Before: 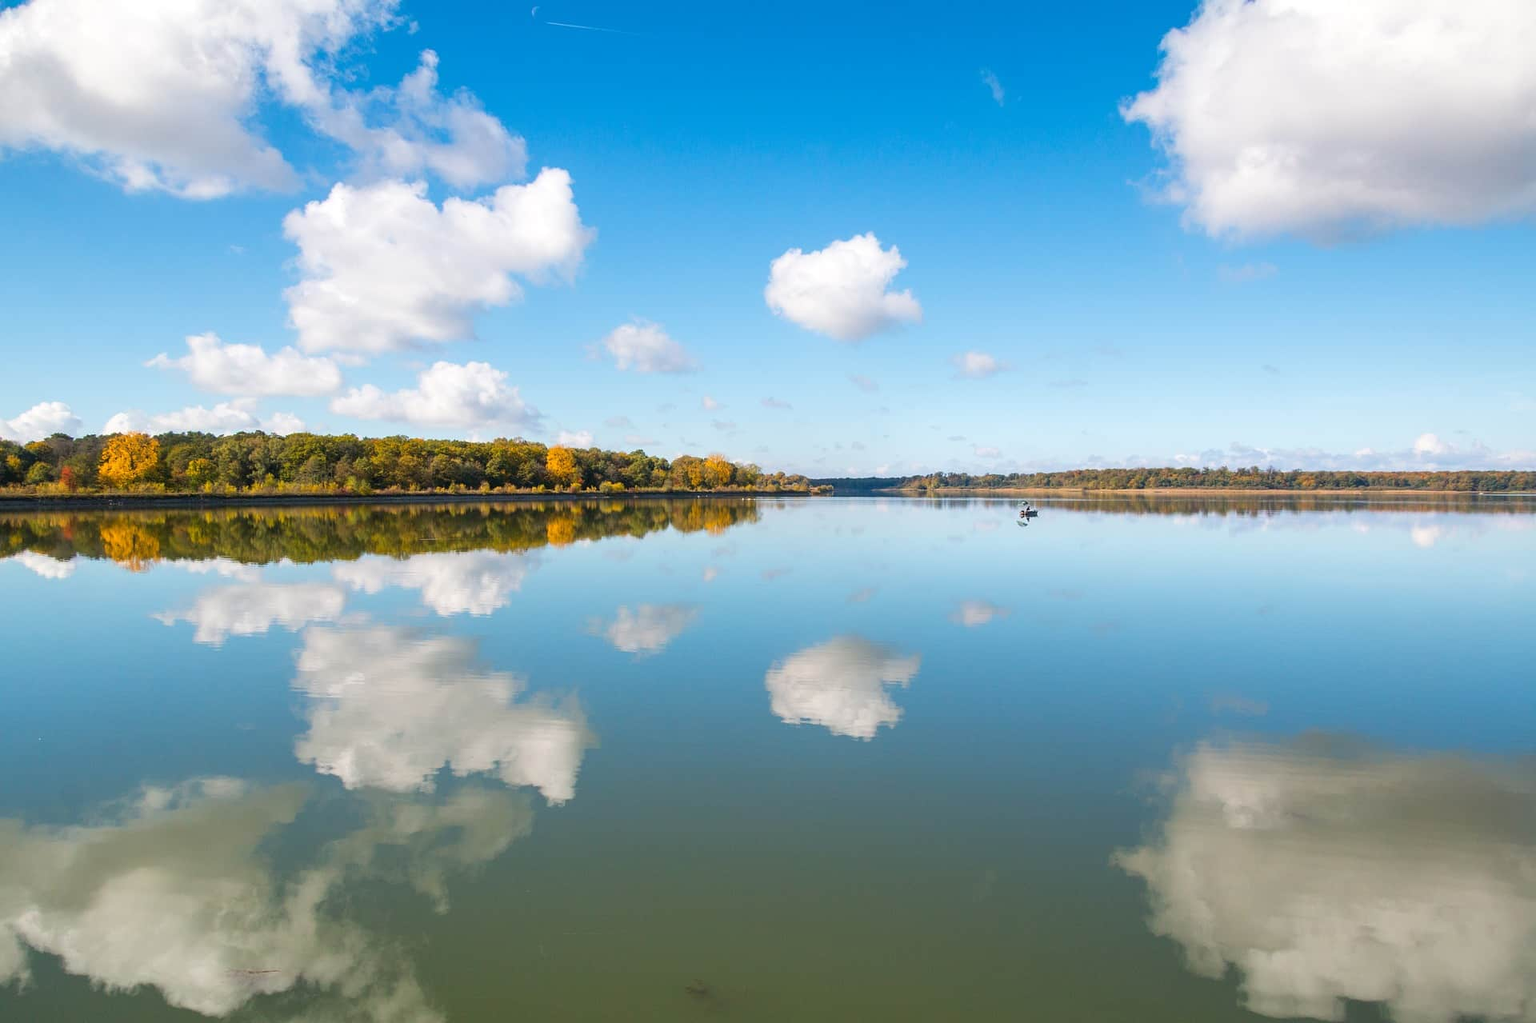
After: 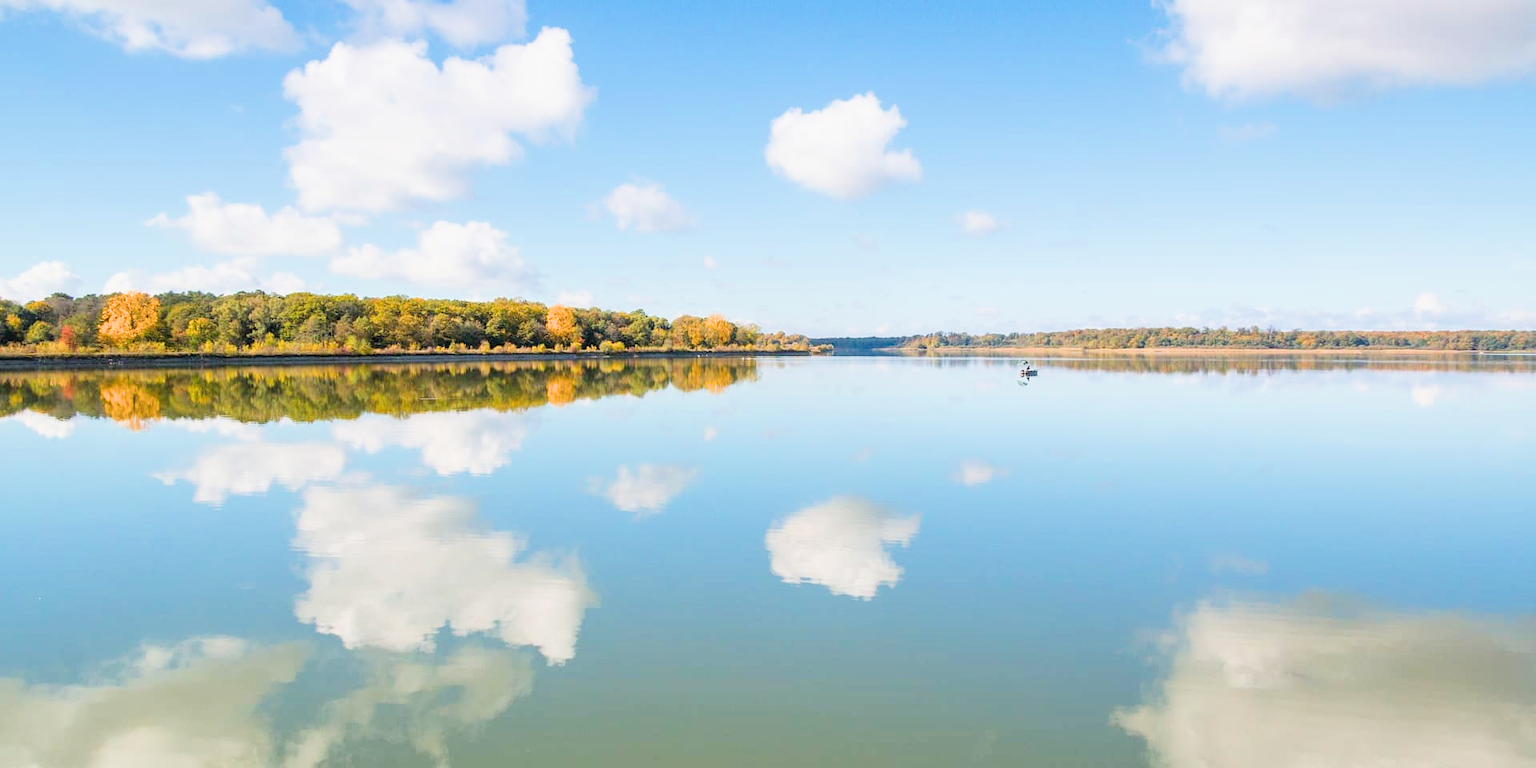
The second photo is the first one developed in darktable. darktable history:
exposure: black level correction 0.001, exposure 1.399 EV, compensate highlight preservation false
crop: top 13.778%, bottom 11.138%
filmic rgb: black relative exposure -7.65 EV, white relative exposure 4.56 EV, threshold 5.94 EV, hardness 3.61, enable highlight reconstruction true
